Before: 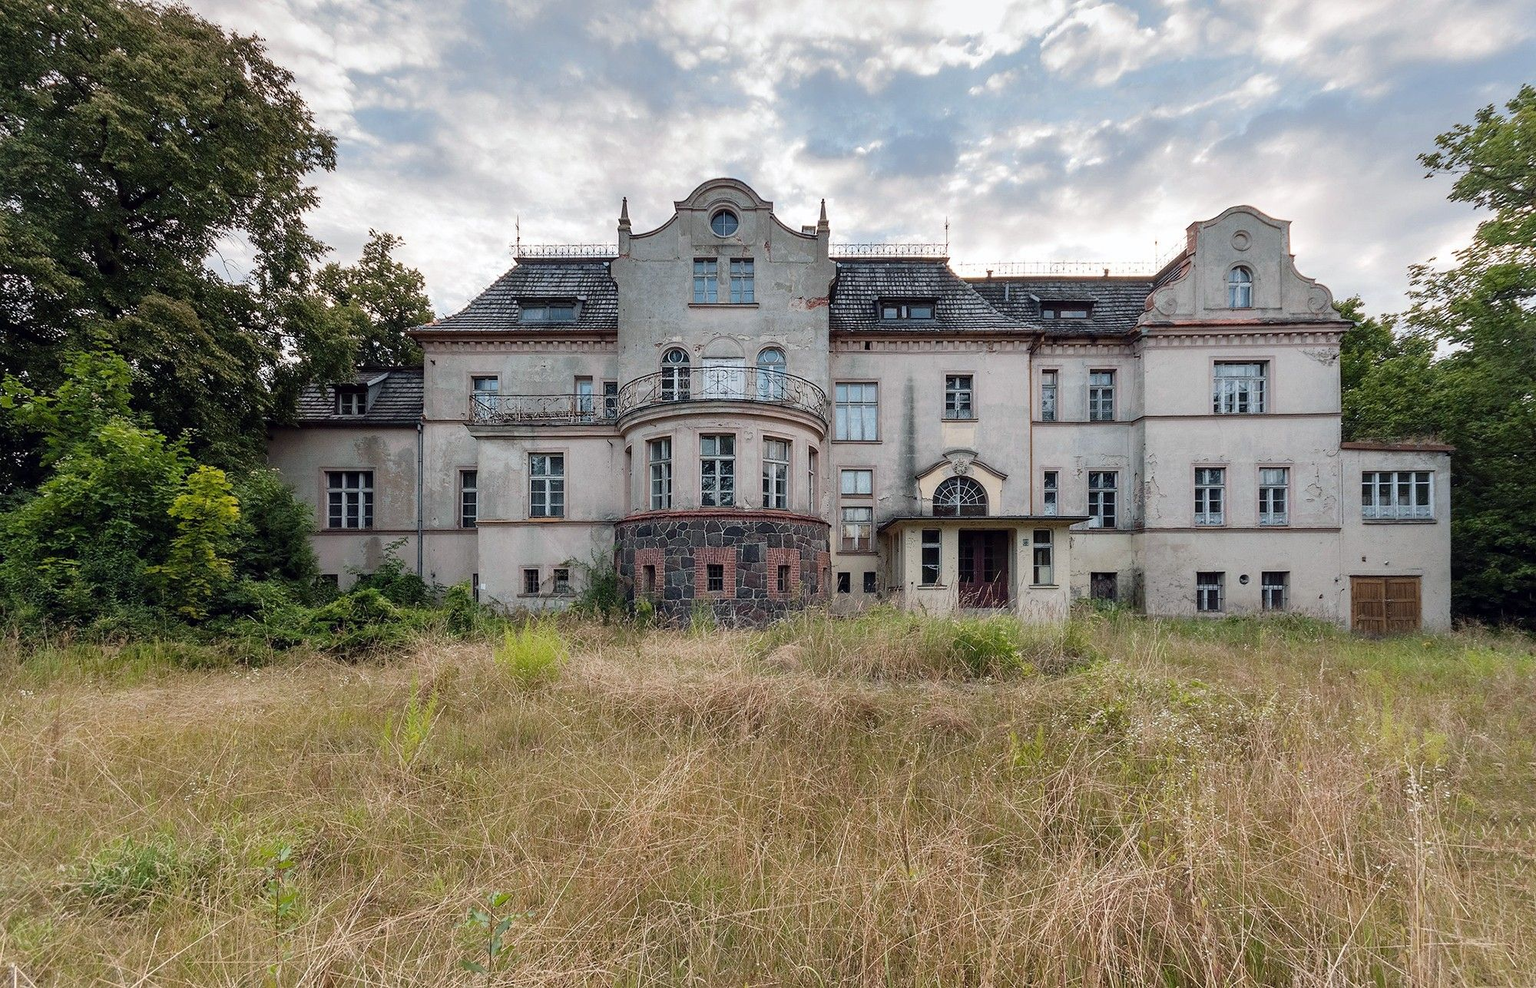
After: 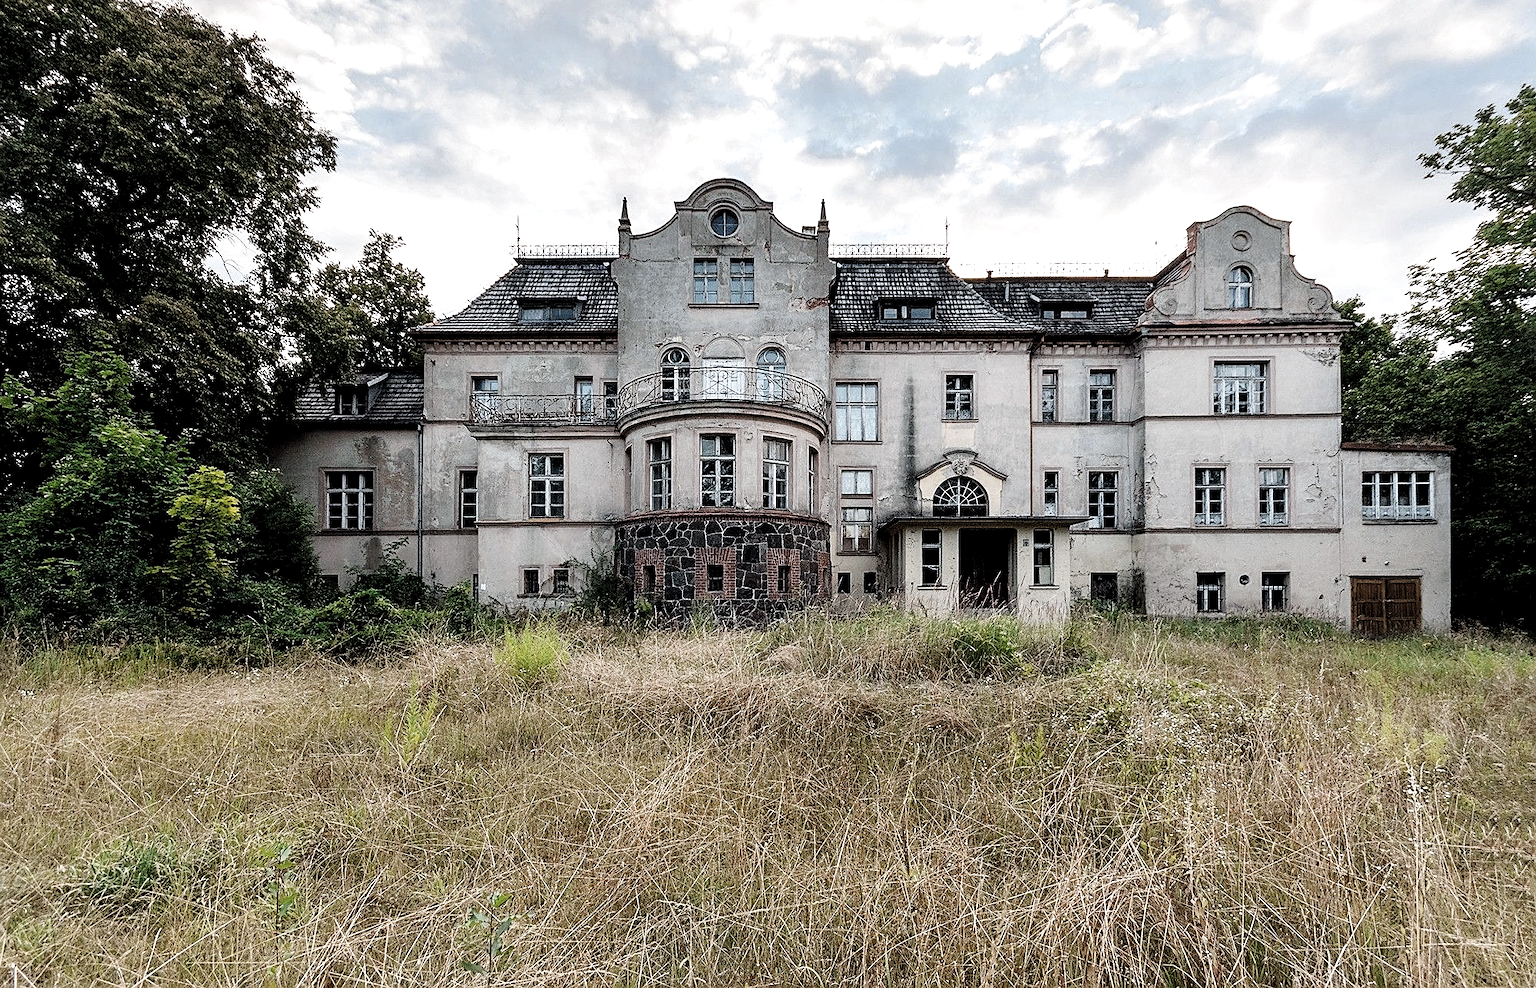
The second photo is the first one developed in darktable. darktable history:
levels: levels [0.101, 0.578, 0.953]
base curve: curves: ch0 [(0, 0) (0.036, 0.025) (0.121, 0.166) (0.206, 0.329) (0.605, 0.79) (1, 1)], preserve colors none
color zones: curves: ch0 [(0, 0.5) (0.125, 0.4) (0.25, 0.5) (0.375, 0.4) (0.5, 0.4) (0.625, 0.6) (0.75, 0.6) (0.875, 0.5)]; ch1 [(0, 0.35) (0.125, 0.45) (0.25, 0.35) (0.375, 0.35) (0.5, 0.35) (0.625, 0.35) (0.75, 0.45) (0.875, 0.35)]; ch2 [(0, 0.6) (0.125, 0.5) (0.25, 0.5) (0.375, 0.6) (0.5, 0.6) (0.625, 0.5) (0.75, 0.5) (0.875, 0.5)]
sharpen: radius 1.967
